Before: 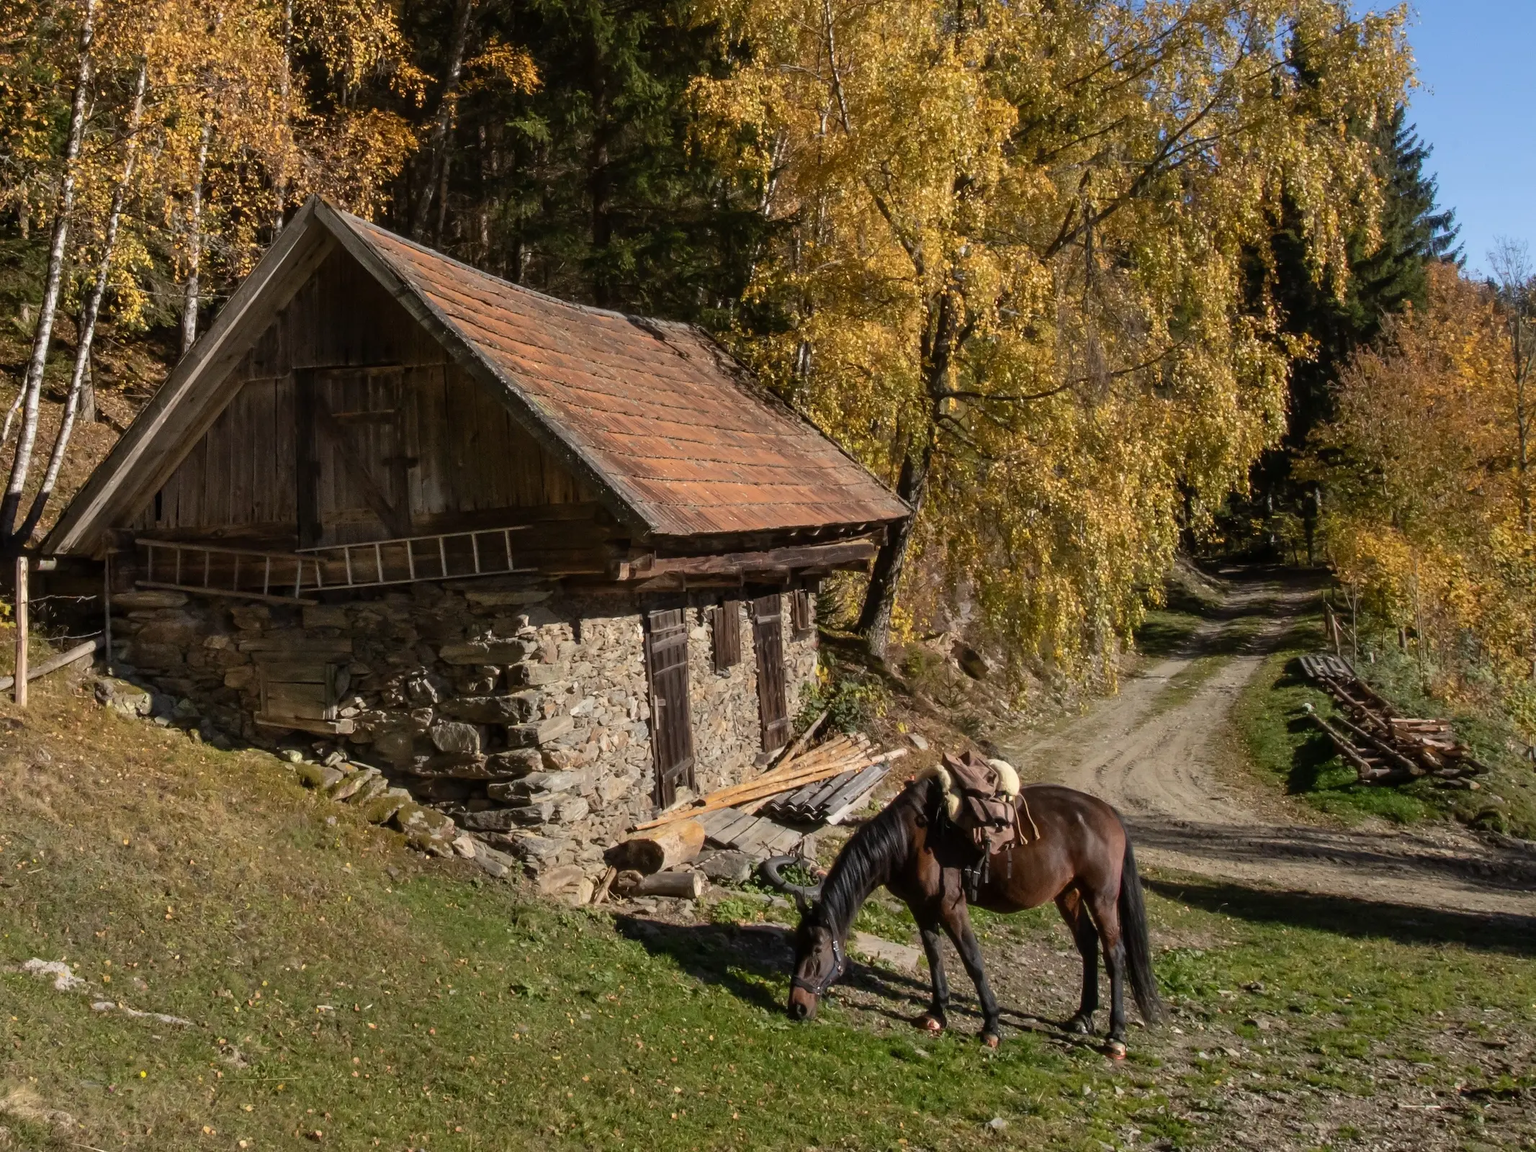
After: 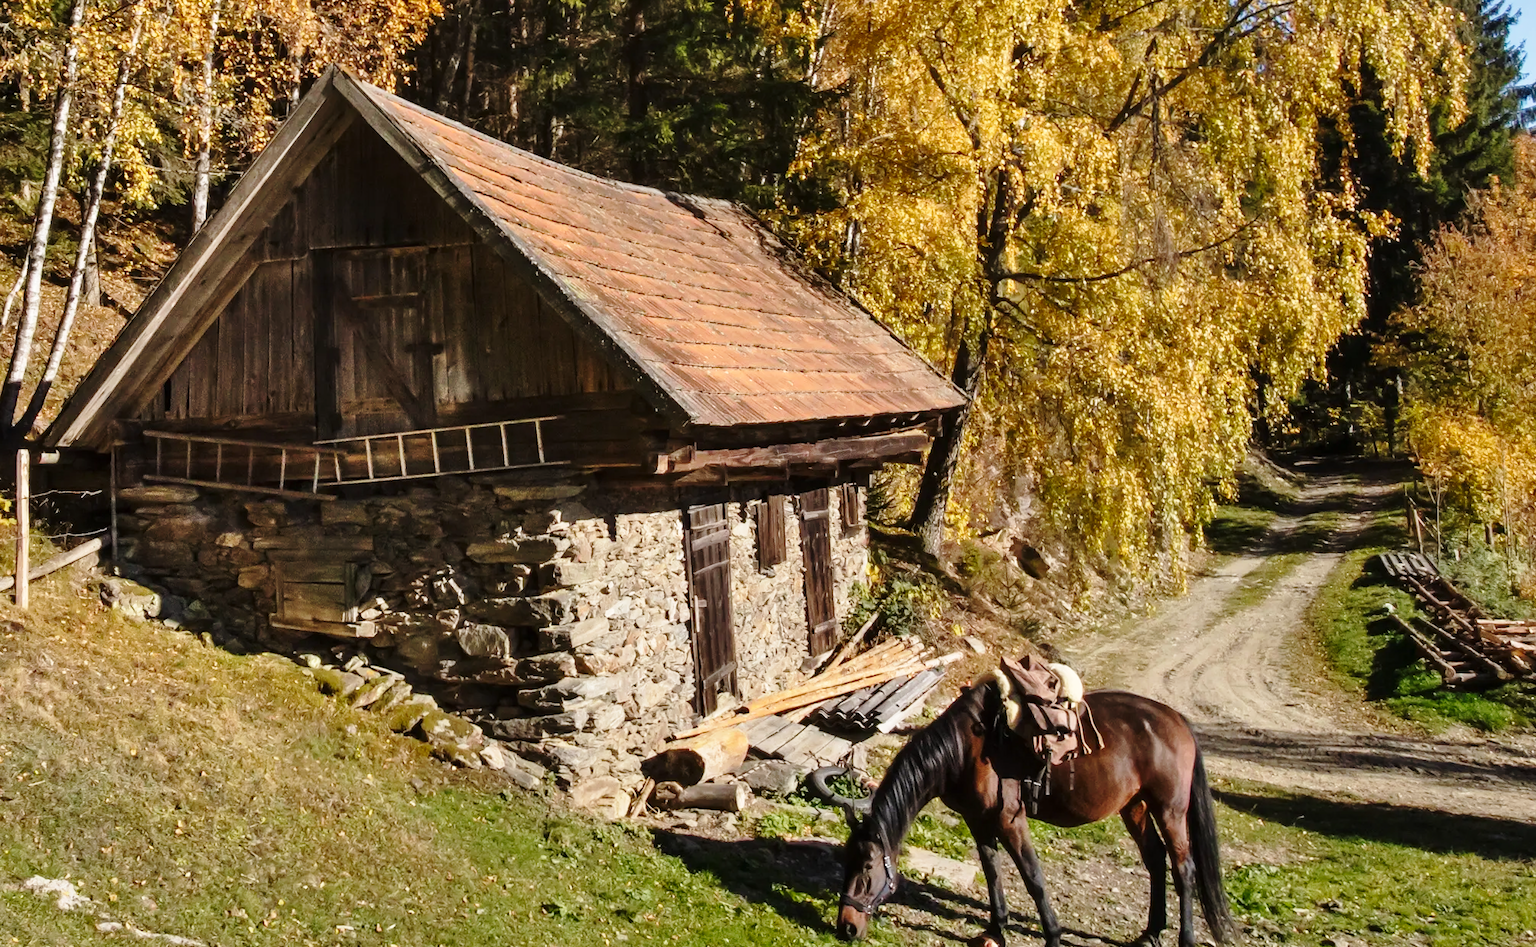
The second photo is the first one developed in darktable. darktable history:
crop and rotate: angle 0.057°, top 11.638%, right 5.733%, bottom 10.809%
shadows and highlights: soften with gaussian
base curve: curves: ch0 [(0, 0) (0.028, 0.03) (0.121, 0.232) (0.46, 0.748) (0.859, 0.968) (1, 1)], preserve colors none
